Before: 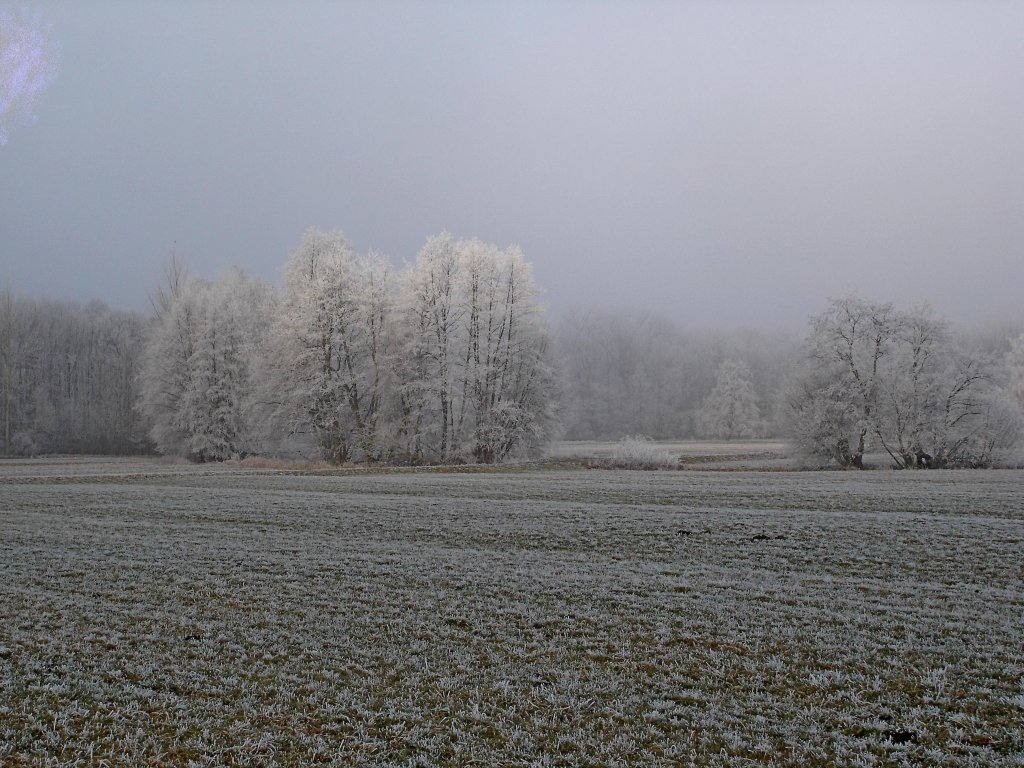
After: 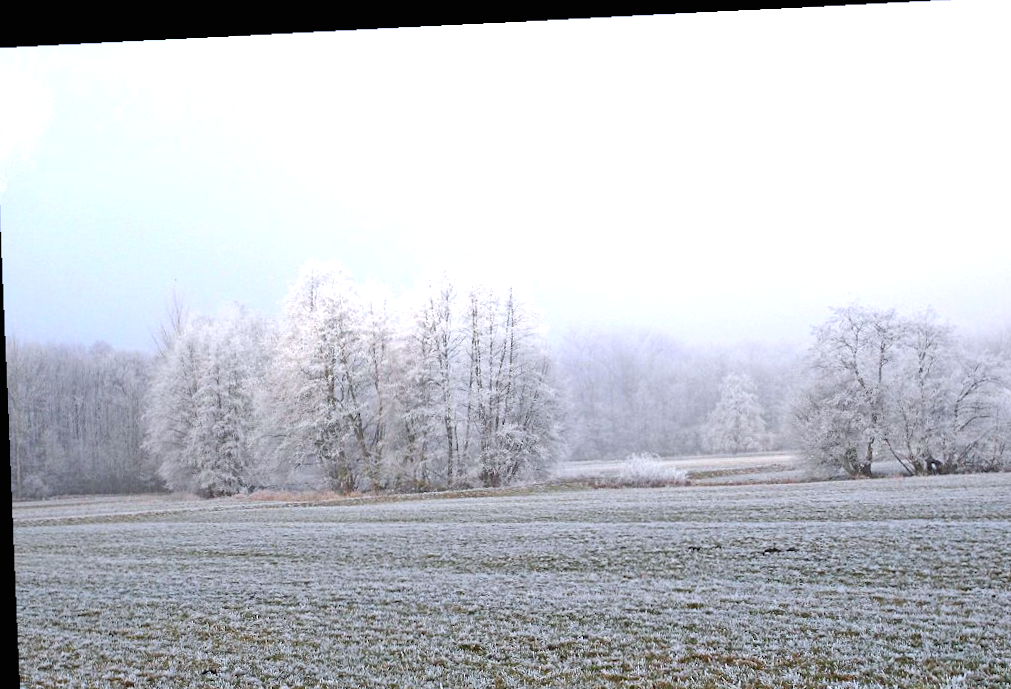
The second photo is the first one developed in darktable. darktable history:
rotate and perspective: rotation -2.22°, lens shift (horizontal) -0.022, automatic cropping off
crop and rotate: angle 0.2°, left 0.275%, right 3.127%, bottom 14.18%
color calibration: illuminant as shot in camera, x 0.358, y 0.373, temperature 4628.91 K
exposure: black level correction 0, exposure 1.45 EV, compensate exposure bias true, compensate highlight preservation false
